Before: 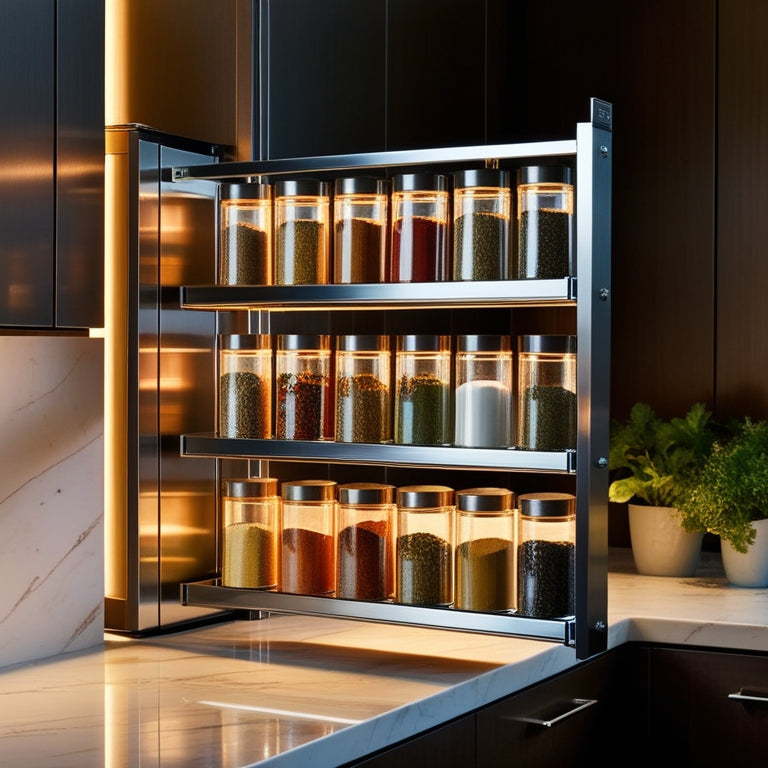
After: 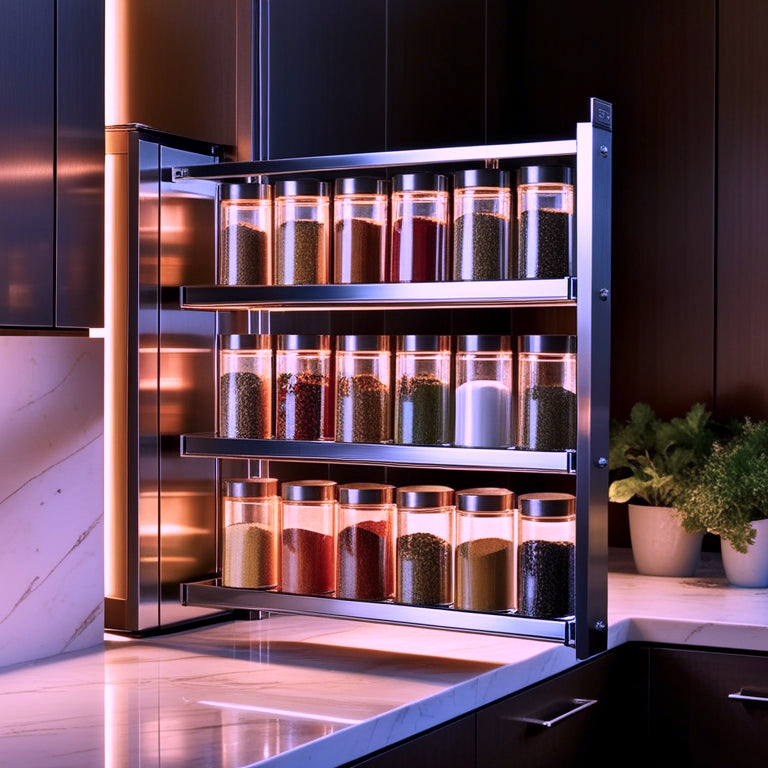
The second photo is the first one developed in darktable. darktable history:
color calibration: output R [1.107, -0.012, -0.003, 0], output B [0, 0, 1.308, 0], illuminant custom, x 0.389, y 0.387, temperature 3838.64 K
local contrast: mode bilateral grid, contrast 20, coarseness 50, detail 120%, midtone range 0.2
